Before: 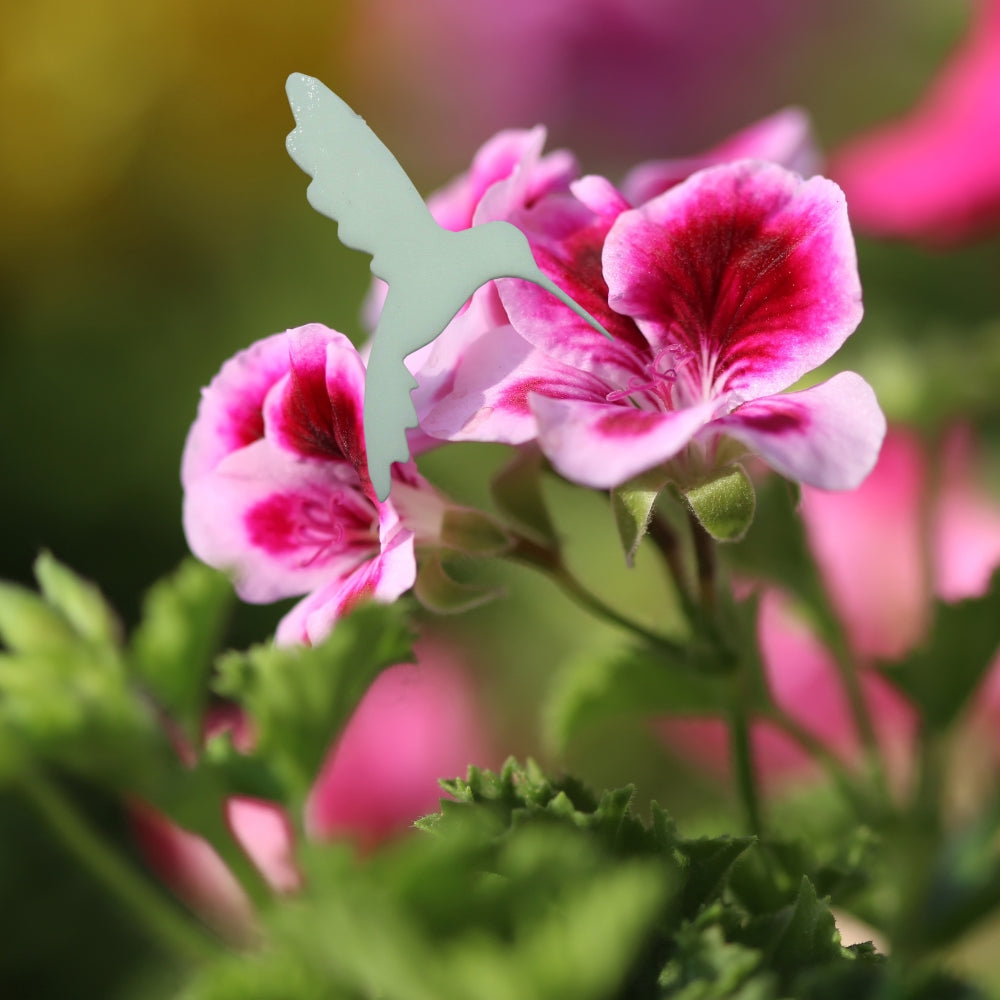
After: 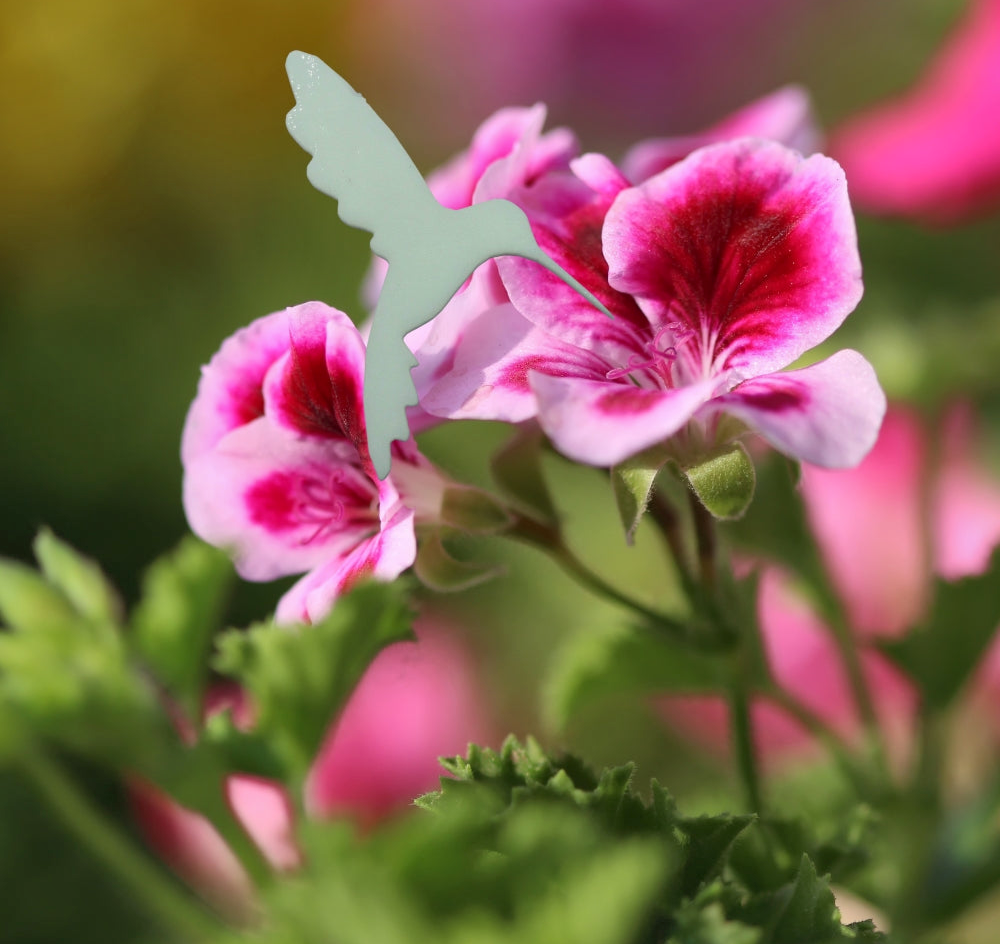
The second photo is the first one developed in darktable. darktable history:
crop and rotate: top 2.294%, bottom 3.282%
shadows and highlights: on, module defaults
exposure: compensate exposure bias true, compensate highlight preservation false
local contrast: mode bilateral grid, contrast 20, coarseness 50, detail 119%, midtone range 0.2
